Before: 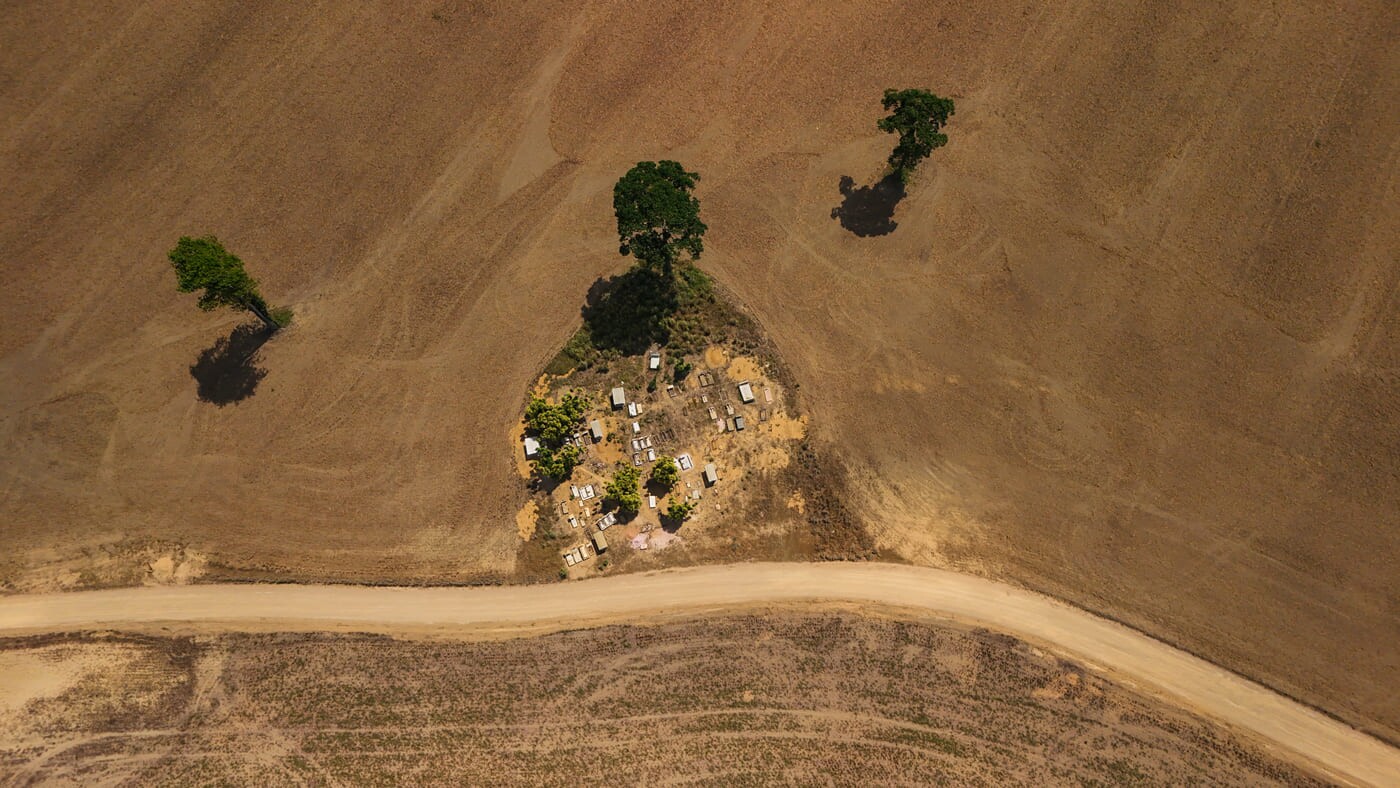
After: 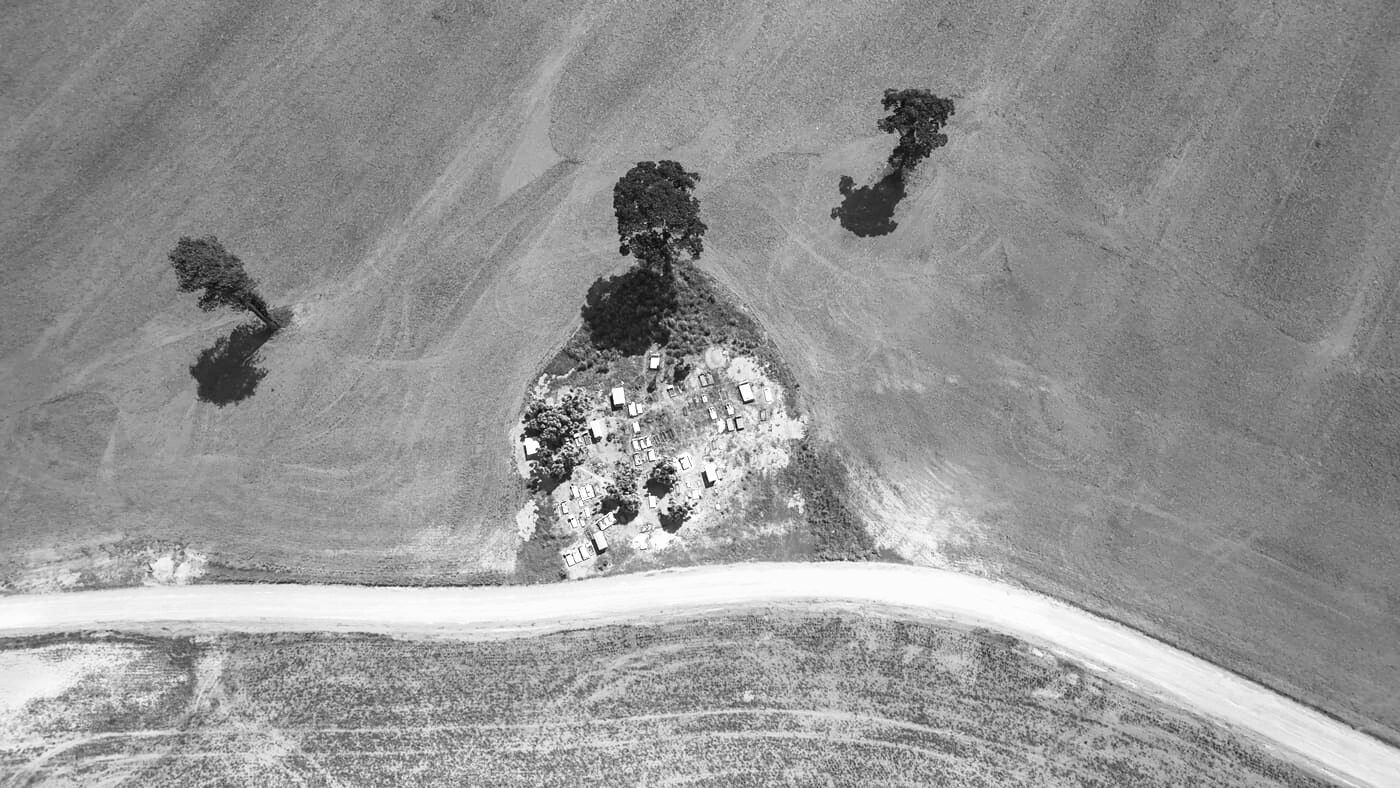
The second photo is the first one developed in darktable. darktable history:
monochrome: a 32, b 64, size 2.3
exposure: black level correction 0, exposure 1.1 EV, compensate highlight preservation false
color correction: highlights a* 5.81, highlights b* 4.84
velvia: on, module defaults
